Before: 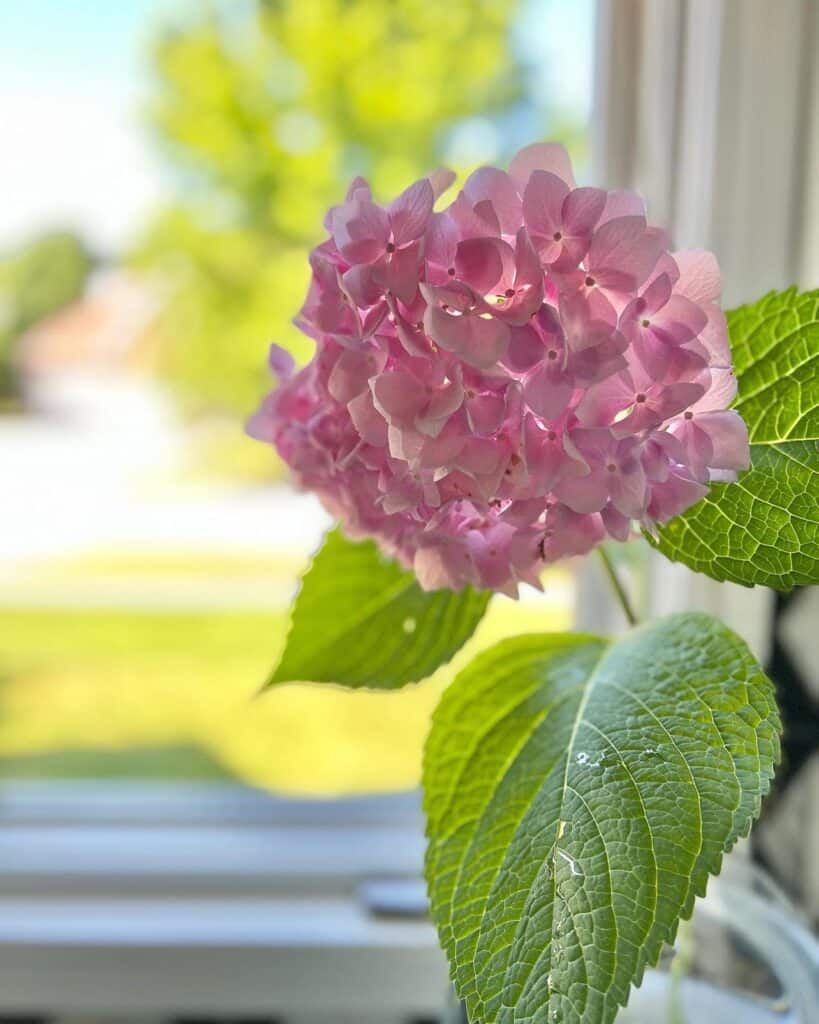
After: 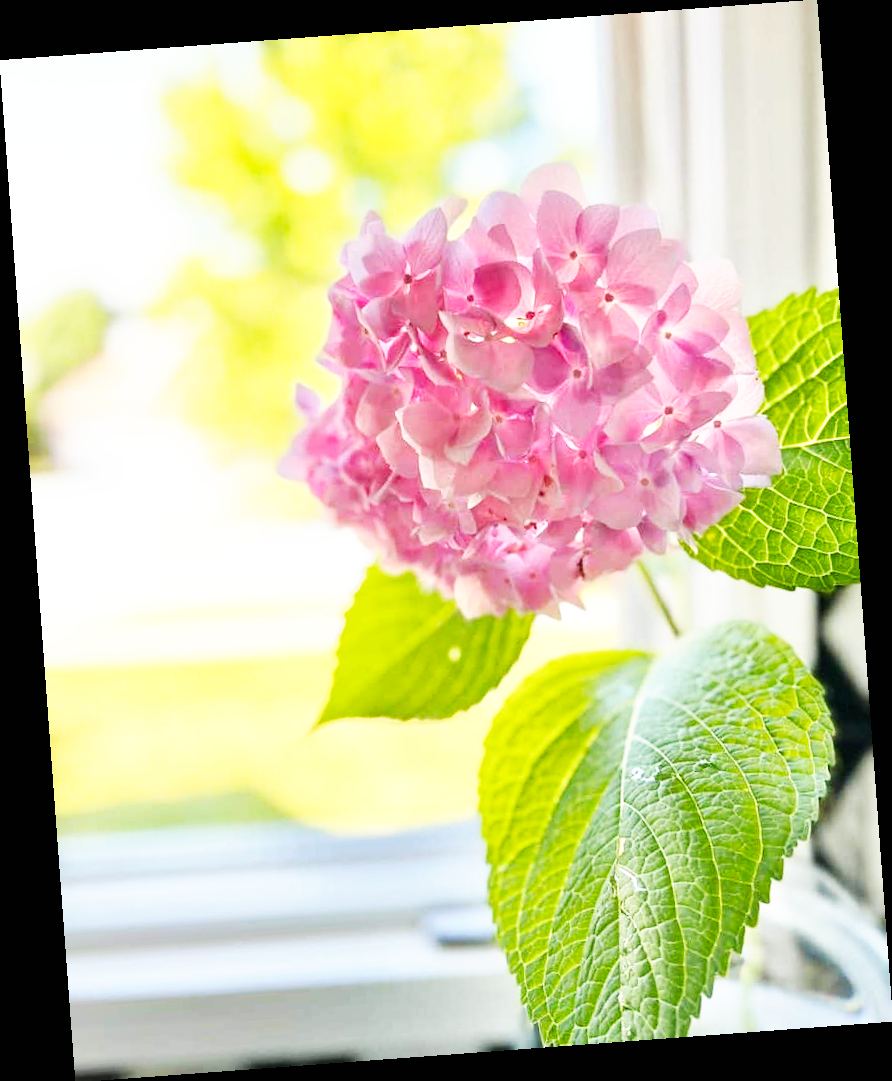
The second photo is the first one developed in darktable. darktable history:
base curve: curves: ch0 [(0, 0) (0.007, 0.004) (0.027, 0.03) (0.046, 0.07) (0.207, 0.54) (0.442, 0.872) (0.673, 0.972) (1, 1)], preserve colors none
rotate and perspective: rotation -4.25°, automatic cropping off
